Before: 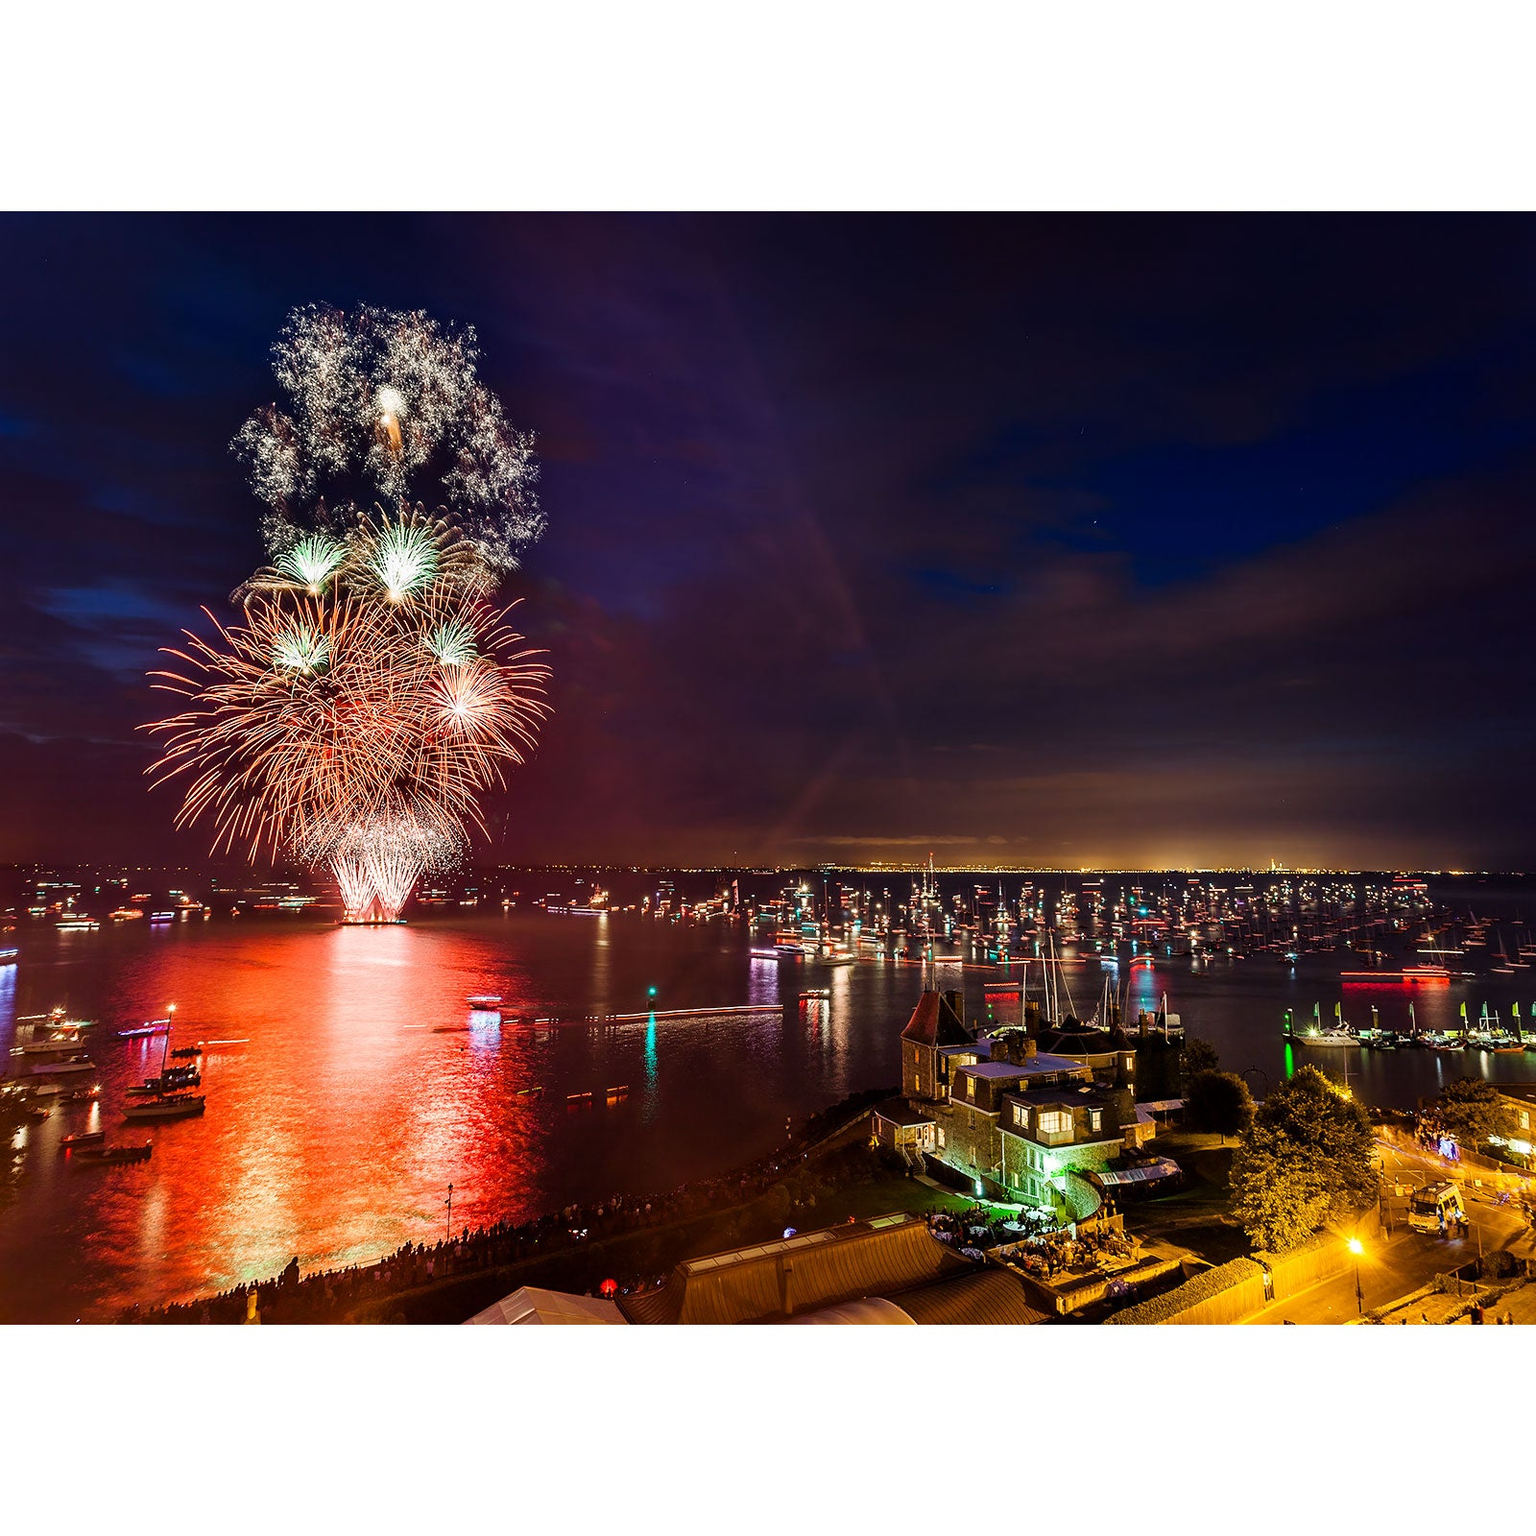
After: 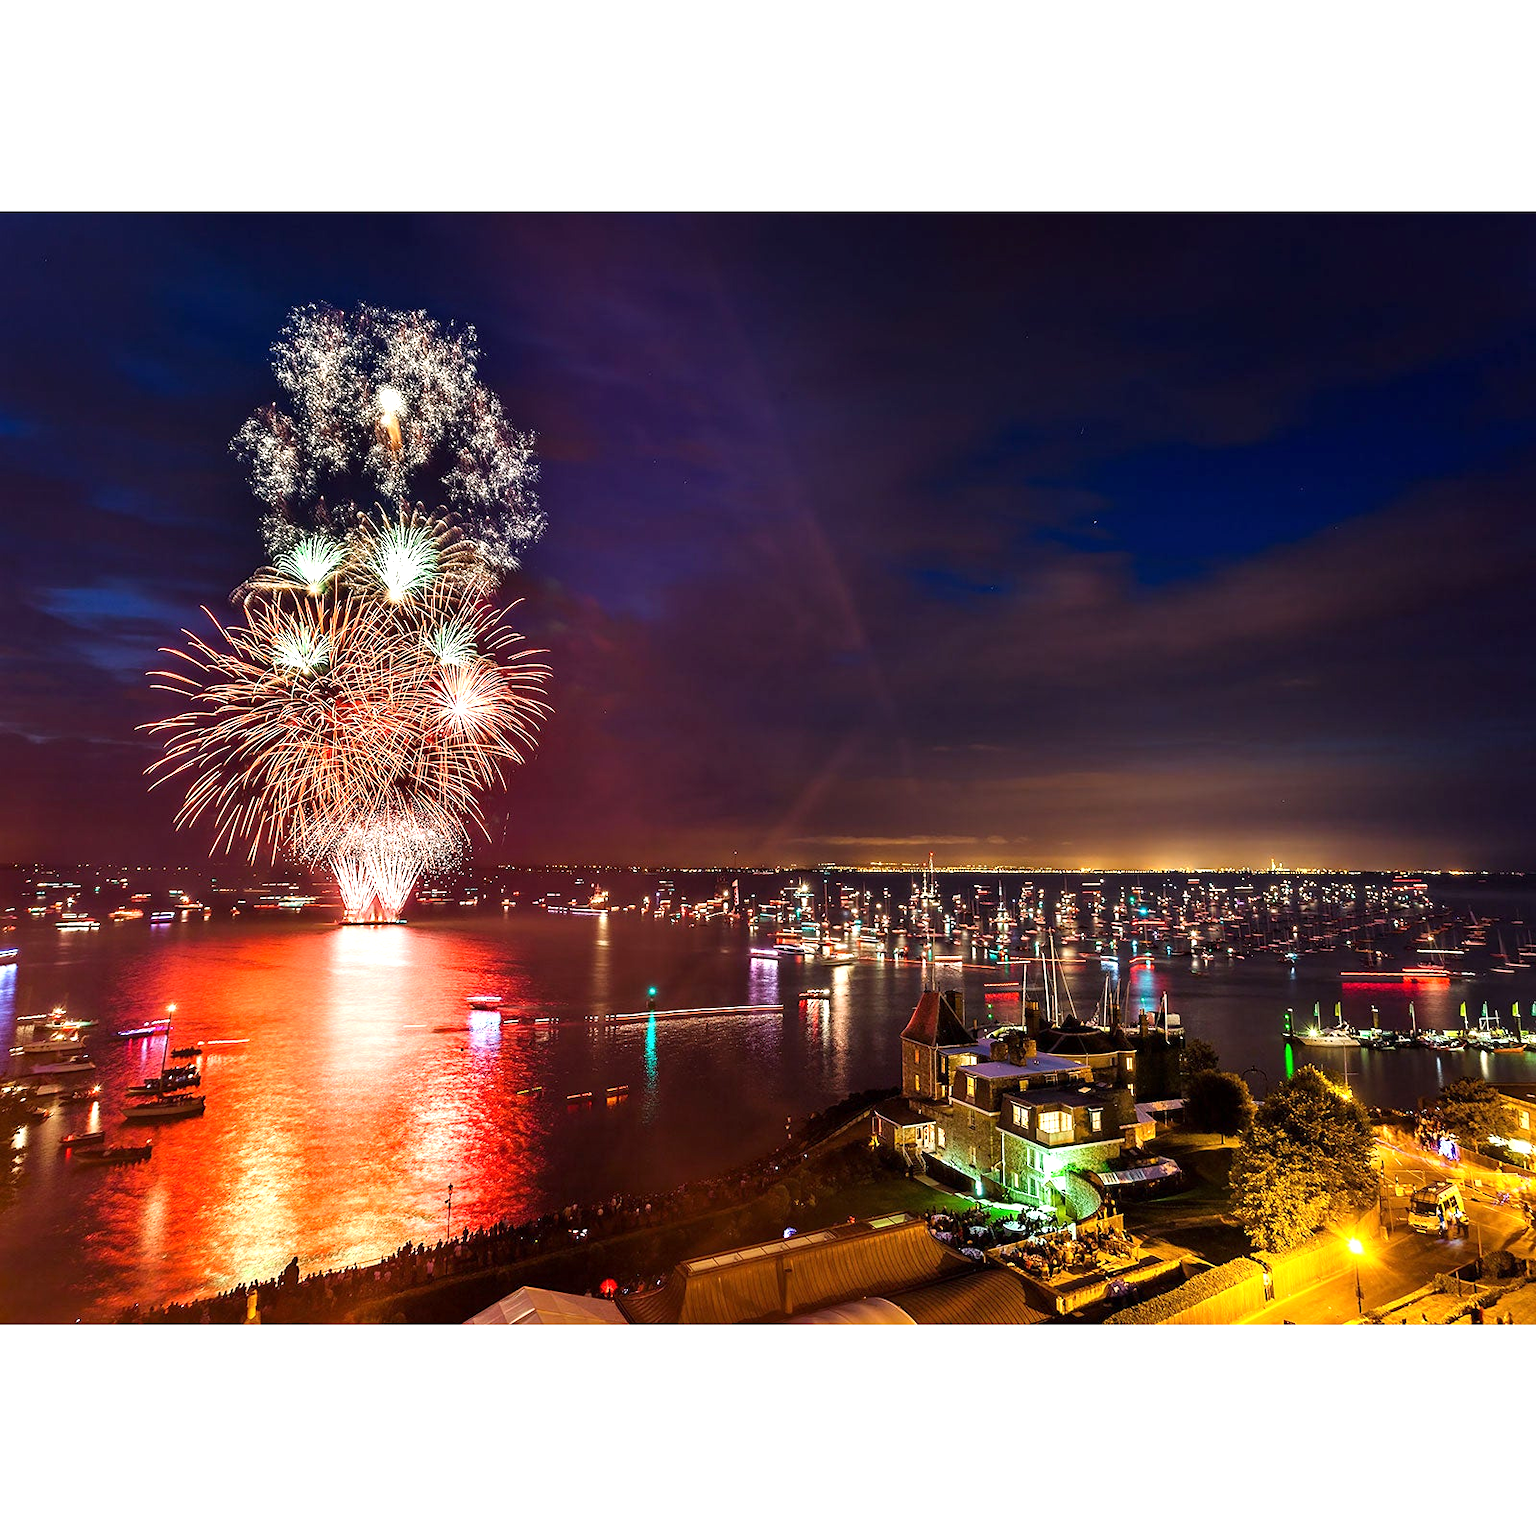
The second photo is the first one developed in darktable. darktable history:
base curve: exposure shift 0, preserve colors none
exposure: exposure 0.636 EV, compensate highlight preservation false
